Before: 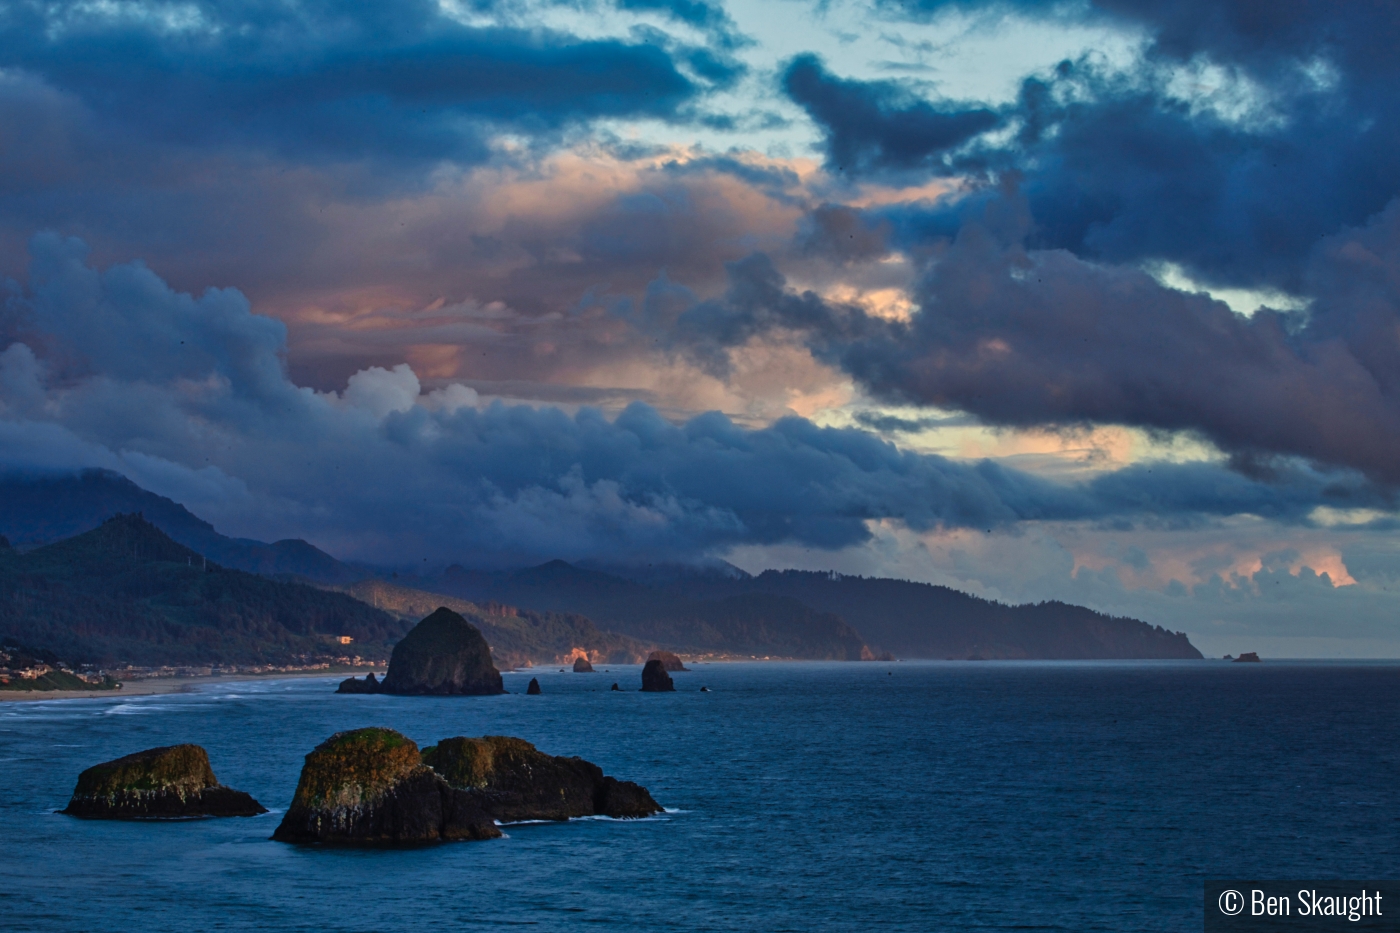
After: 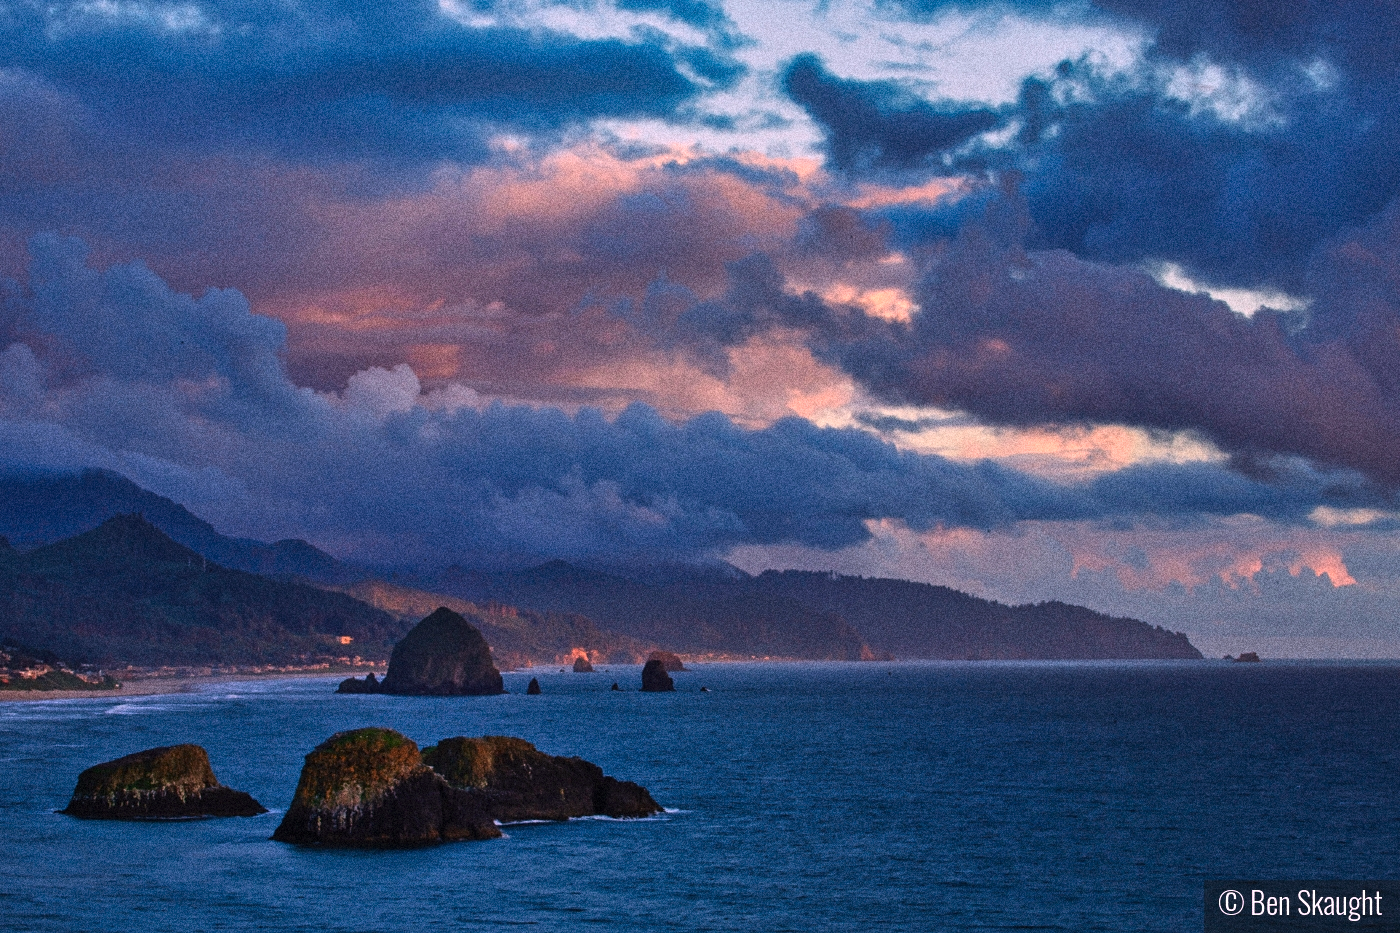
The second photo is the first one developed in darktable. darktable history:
grain: coarseness 14.49 ISO, strength 48.04%, mid-tones bias 35%
white balance: red 1.188, blue 1.11
